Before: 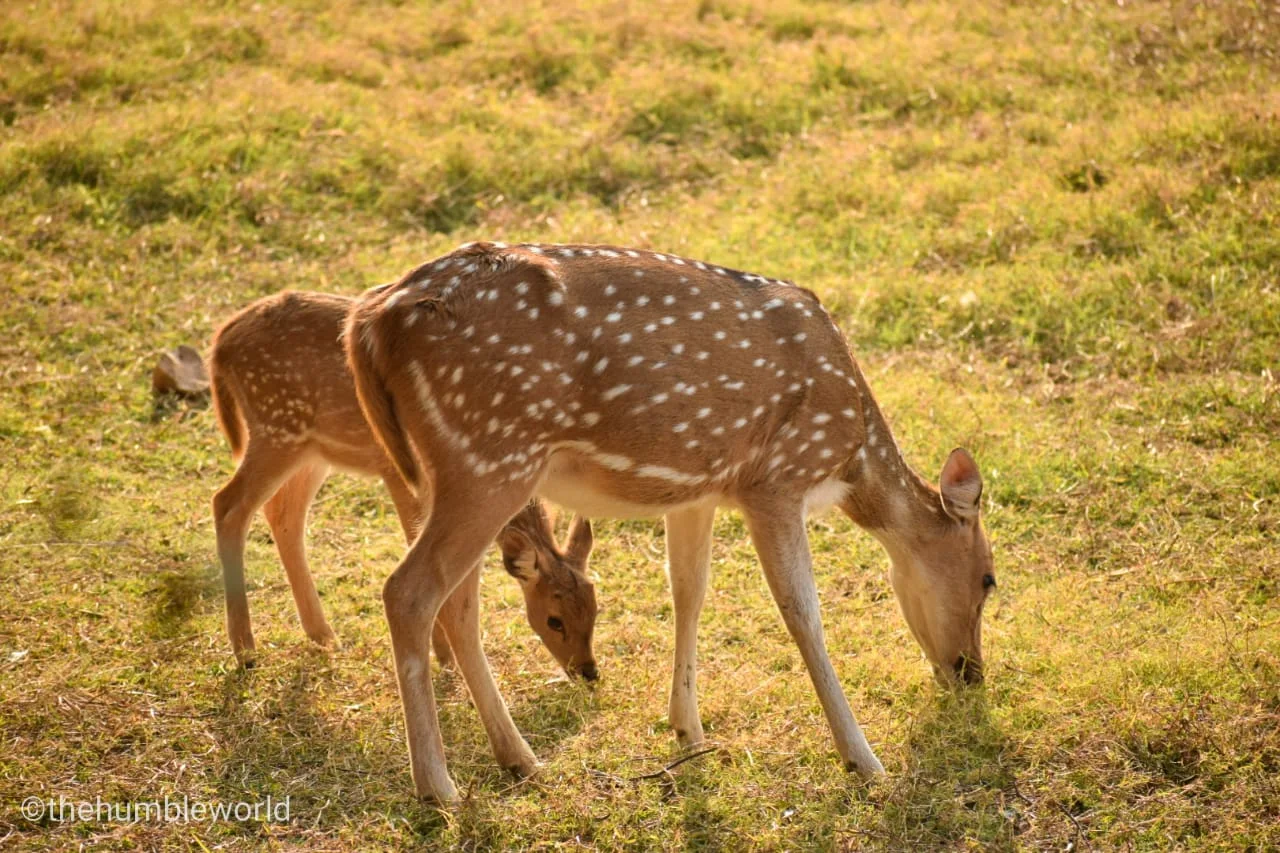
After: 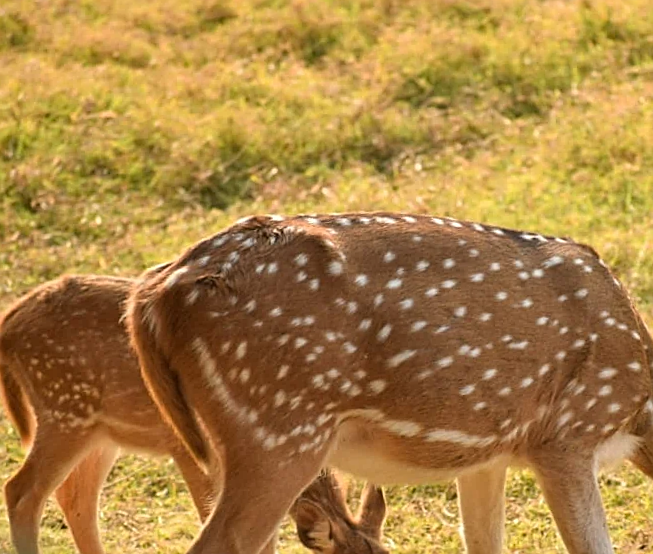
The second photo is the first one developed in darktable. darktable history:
rotate and perspective: rotation -3.18°, automatic cropping off
sharpen: on, module defaults
crop: left 17.835%, top 7.675%, right 32.881%, bottom 32.213%
